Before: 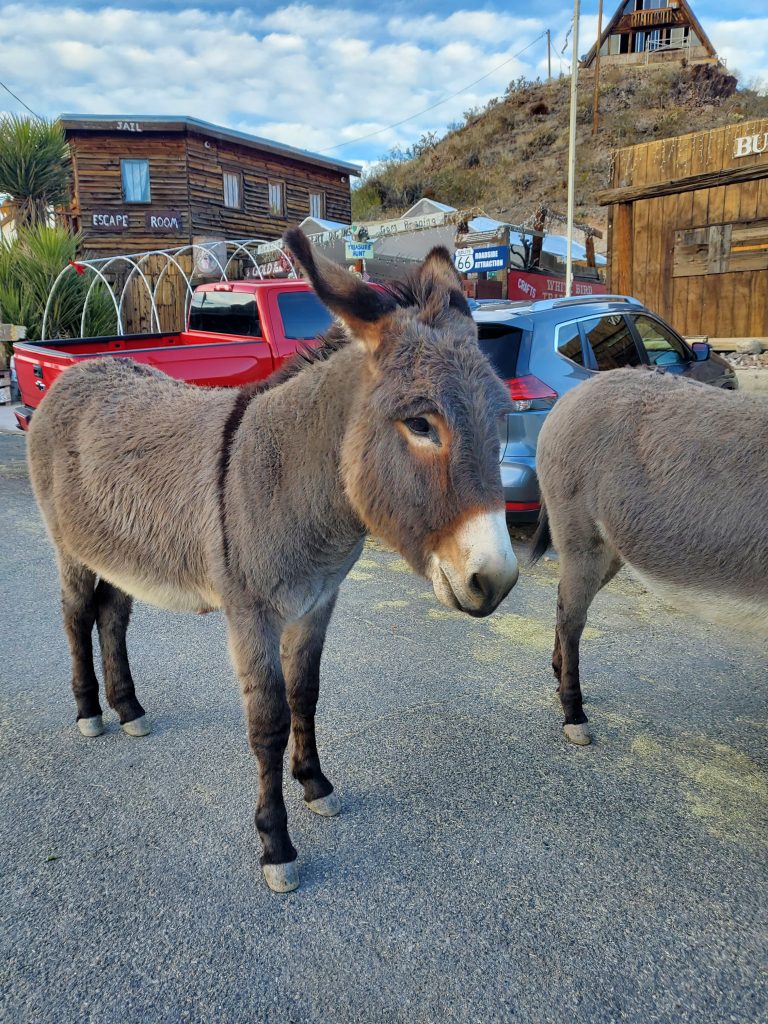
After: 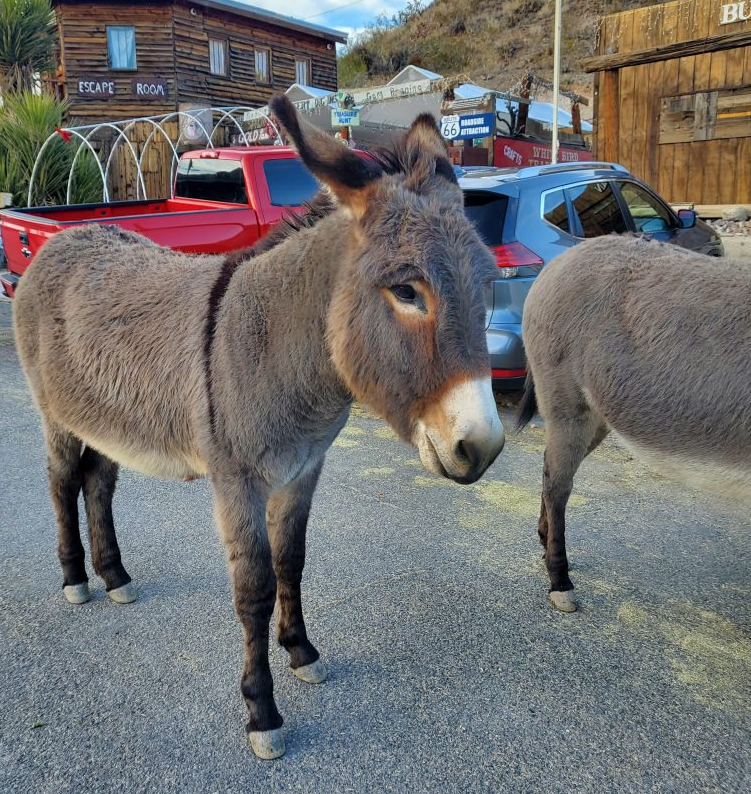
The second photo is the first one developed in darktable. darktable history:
crop and rotate: left 1.886%, top 13.016%, right 0.288%, bottom 9.443%
exposure: compensate highlight preservation false
